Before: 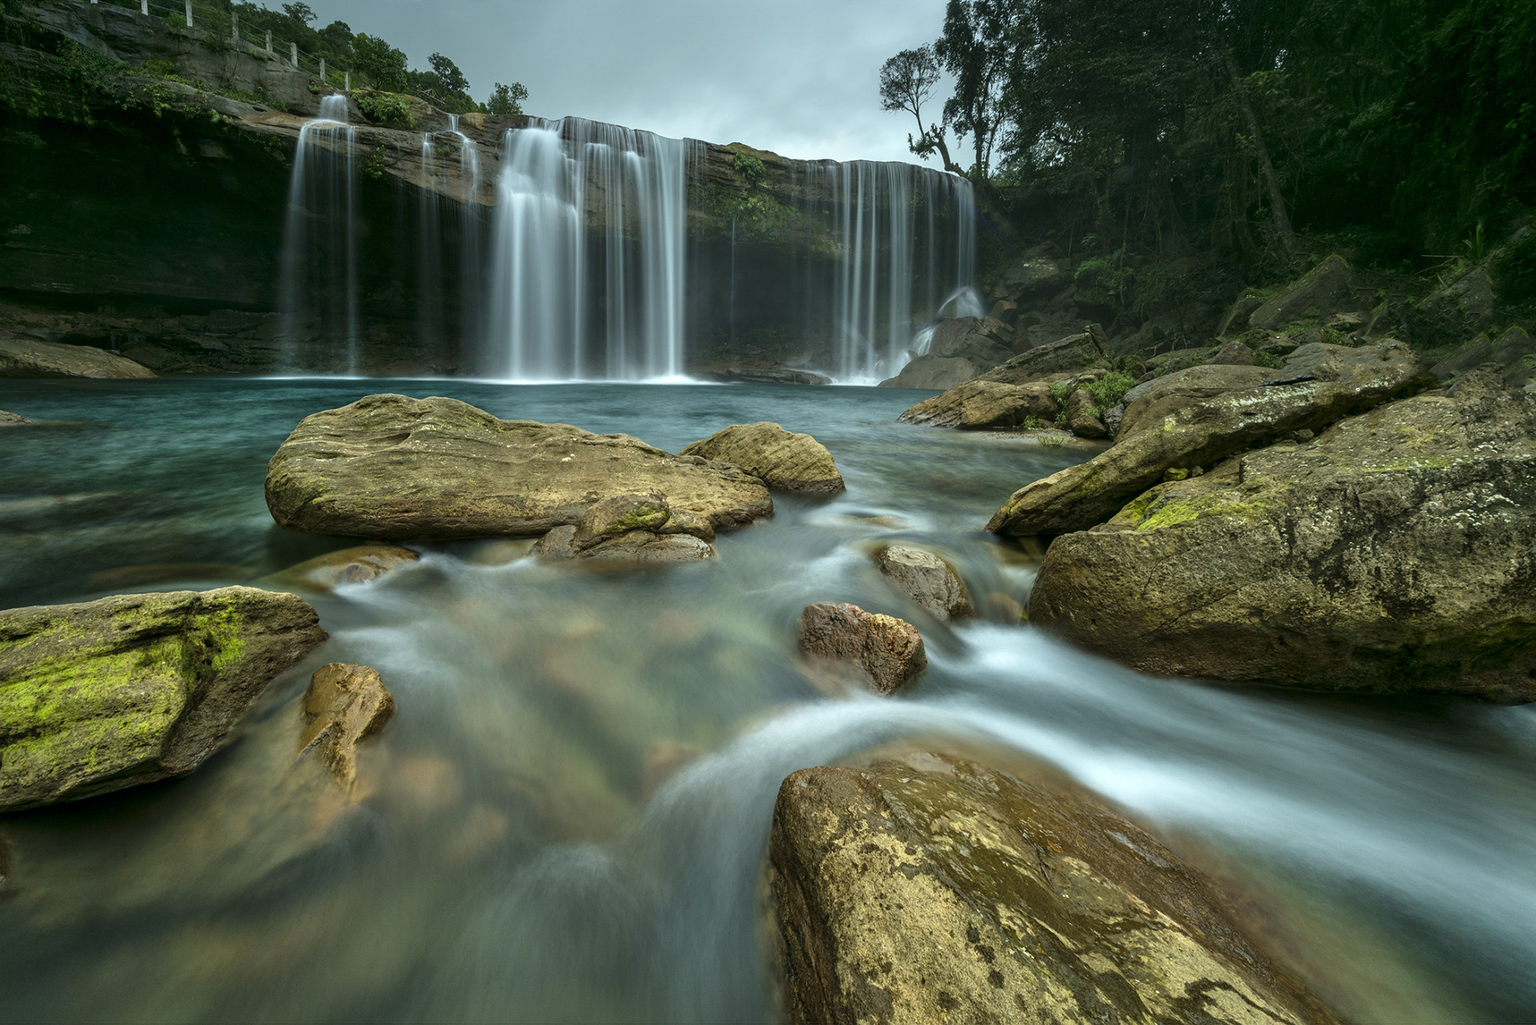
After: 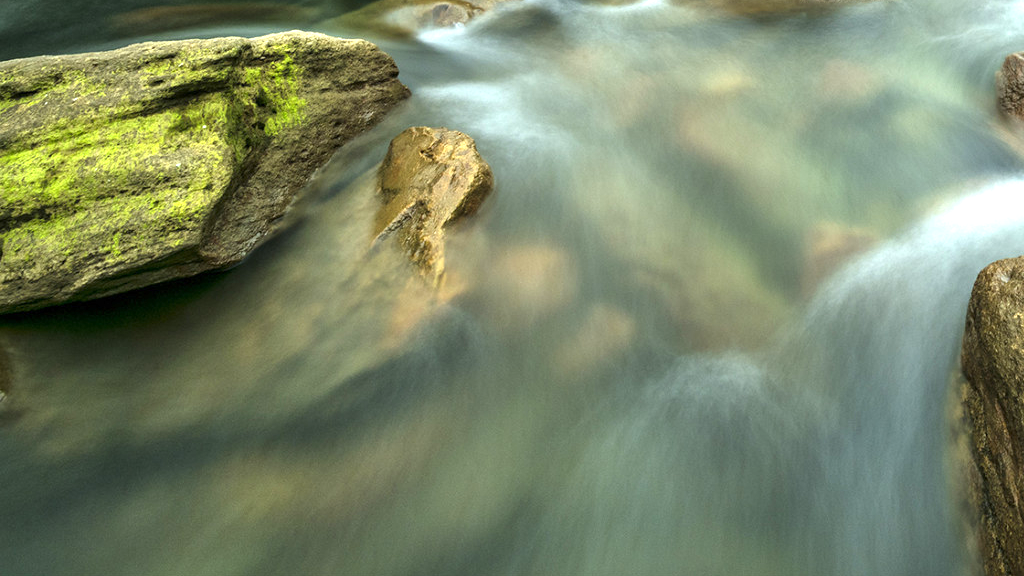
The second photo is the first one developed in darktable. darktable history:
crop and rotate: top 54.778%, right 46.61%, bottom 0.159%
exposure: exposure 1 EV, compensate highlight preservation false
